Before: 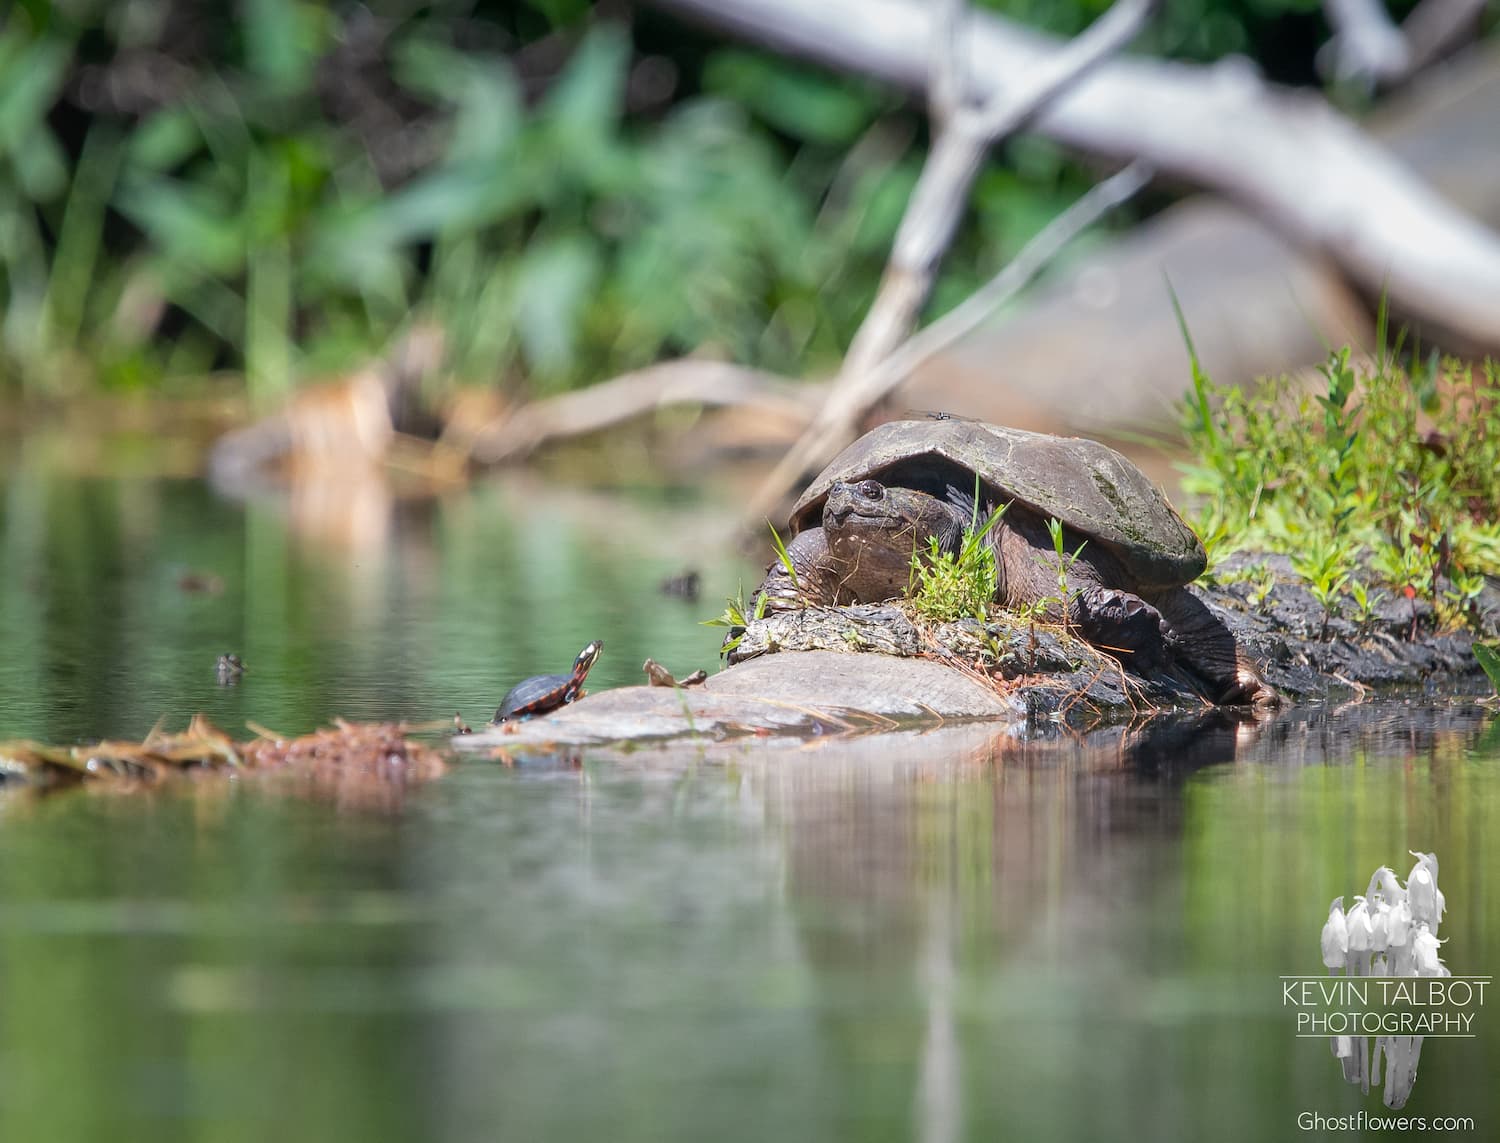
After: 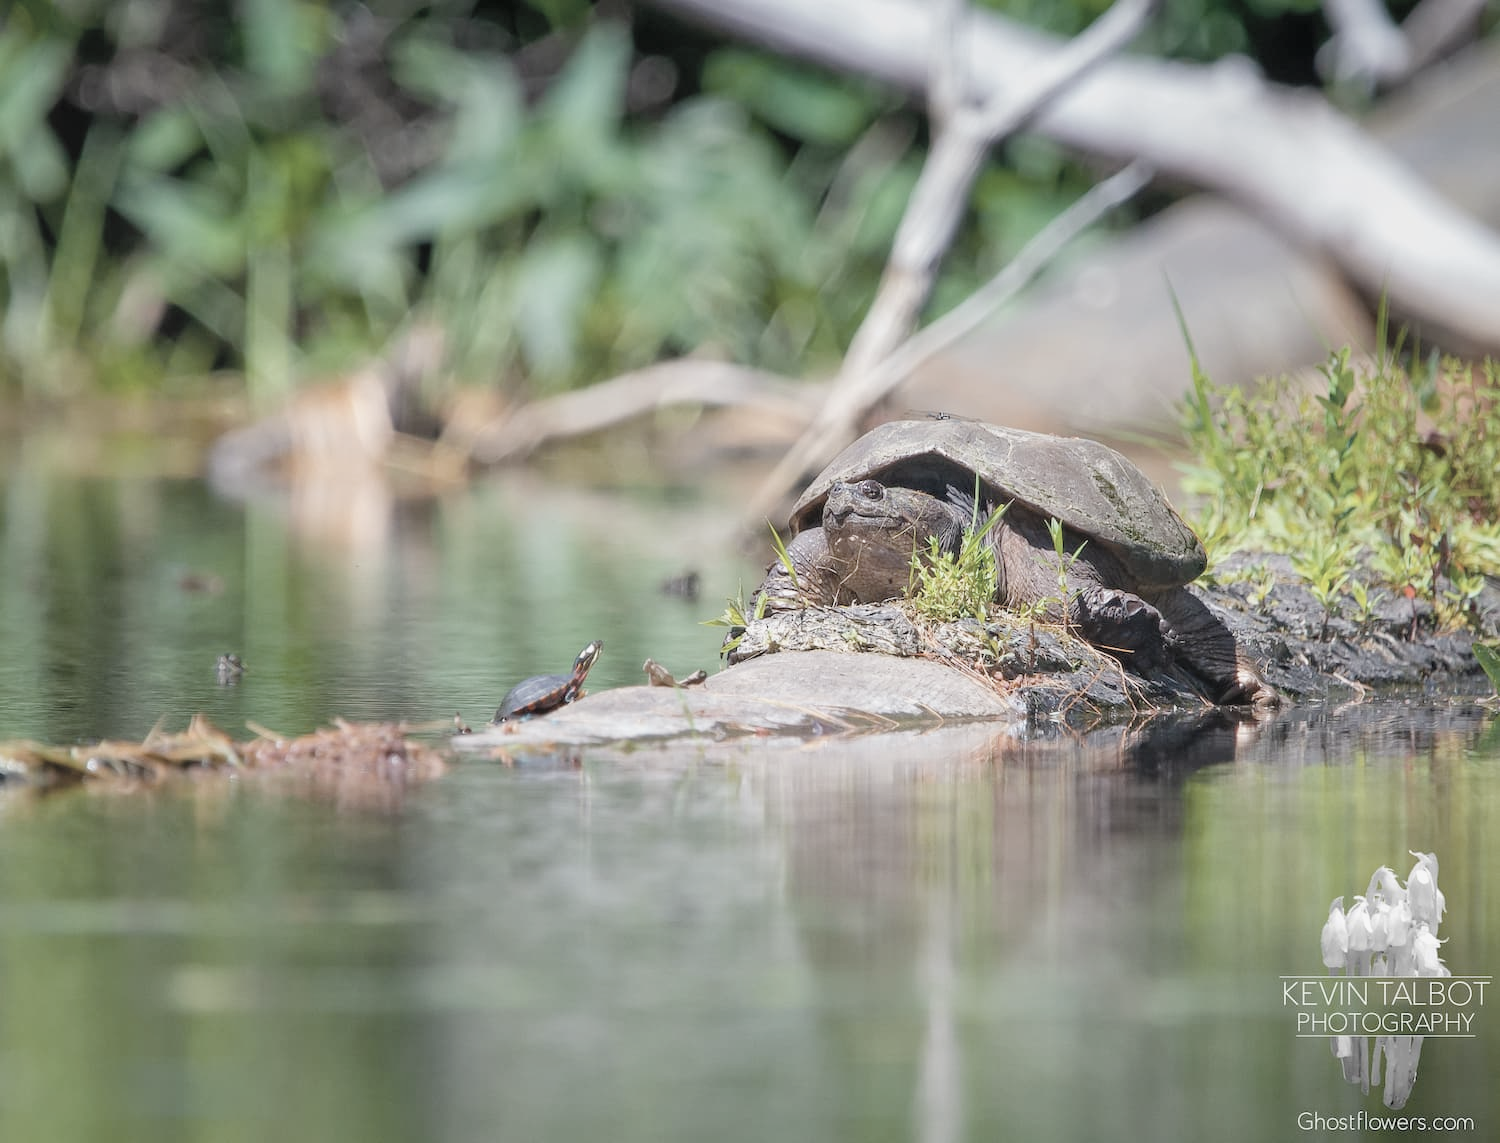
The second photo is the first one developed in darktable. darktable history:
color balance rgb: perceptual saturation grading › global saturation 35%, perceptual saturation grading › highlights -25%, perceptual saturation grading › shadows 25%, global vibrance 10%
exposure: exposure -0.157 EV, compensate highlight preservation false
contrast brightness saturation: brightness 0.18, saturation -0.5
